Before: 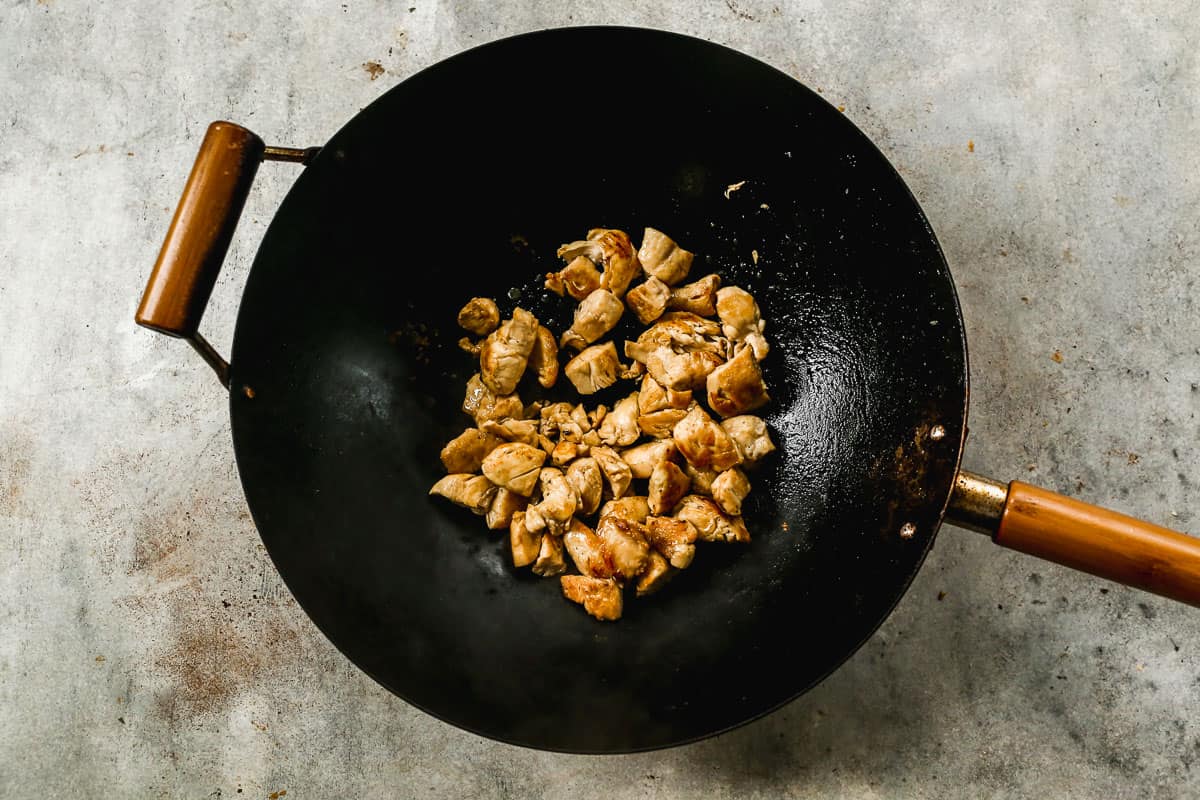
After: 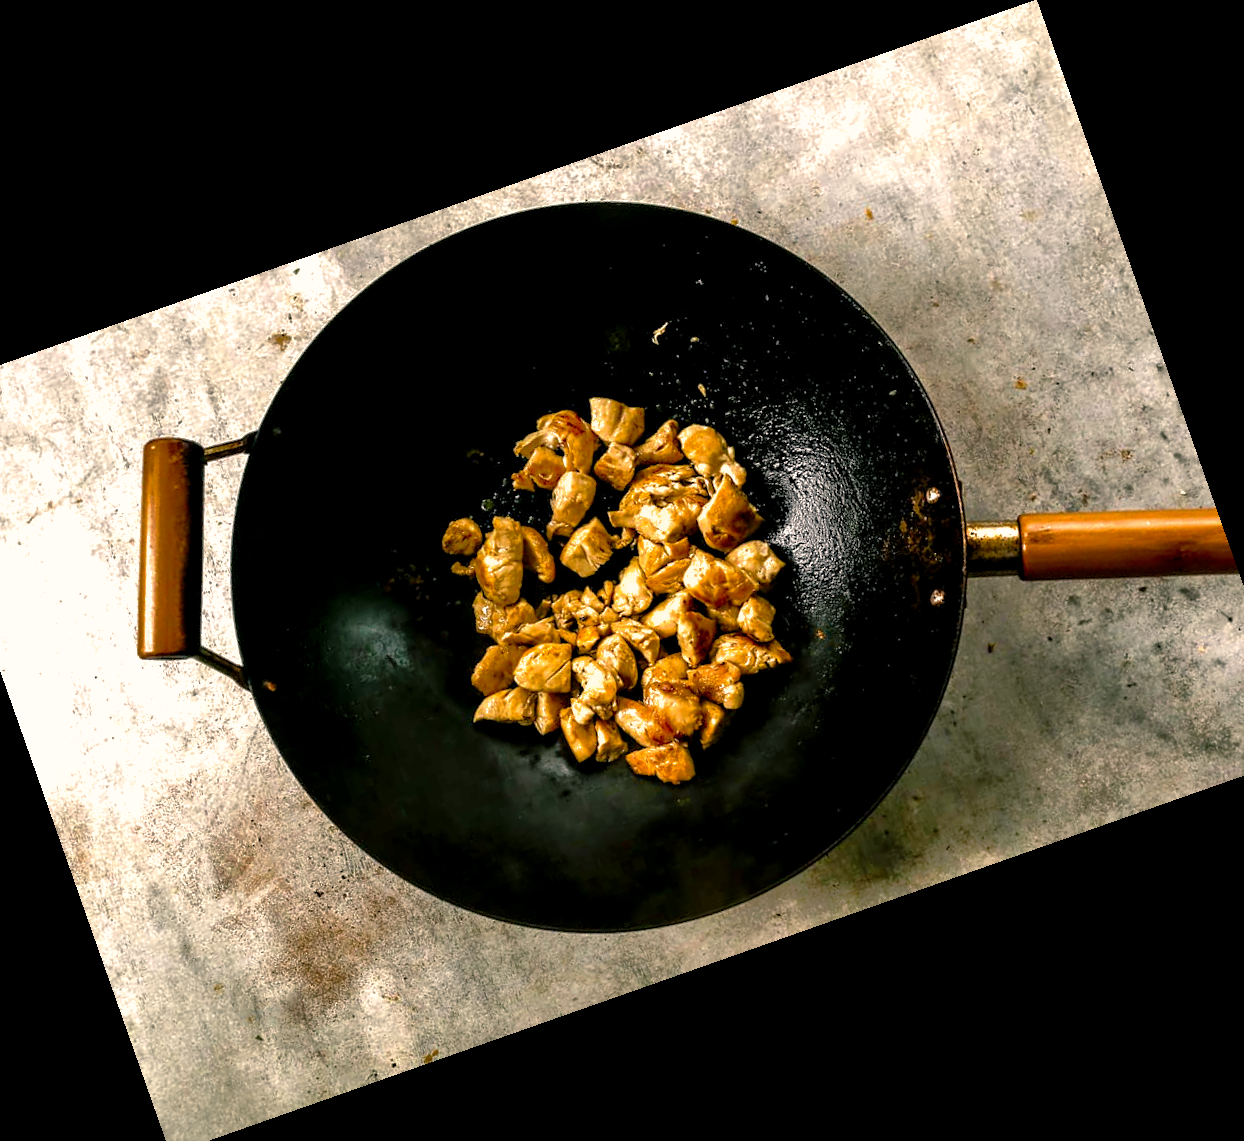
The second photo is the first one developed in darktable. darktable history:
crop and rotate: angle 19.43°, left 6.812%, right 4.125%, bottom 1.087%
shadows and highlights: on, module defaults
color balance rgb: shadows lift › chroma 2%, shadows lift › hue 185.64°, power › luminance 1.48%, highlights gain › chroma 3%, highlights gain › hue 54.51°, global offset › luminance -0.4%, perceptual saturation grading › highlights -18.47%, perceptual saturation grading › mid-tones 6.62%, perceptual saturation grading › shadows 28.22%, perceptual brilliance grading › highlights 15.68%, perceptual brilliance grading › shadows -14.29%, global vibrance 25.96%, contrast 6.45%
